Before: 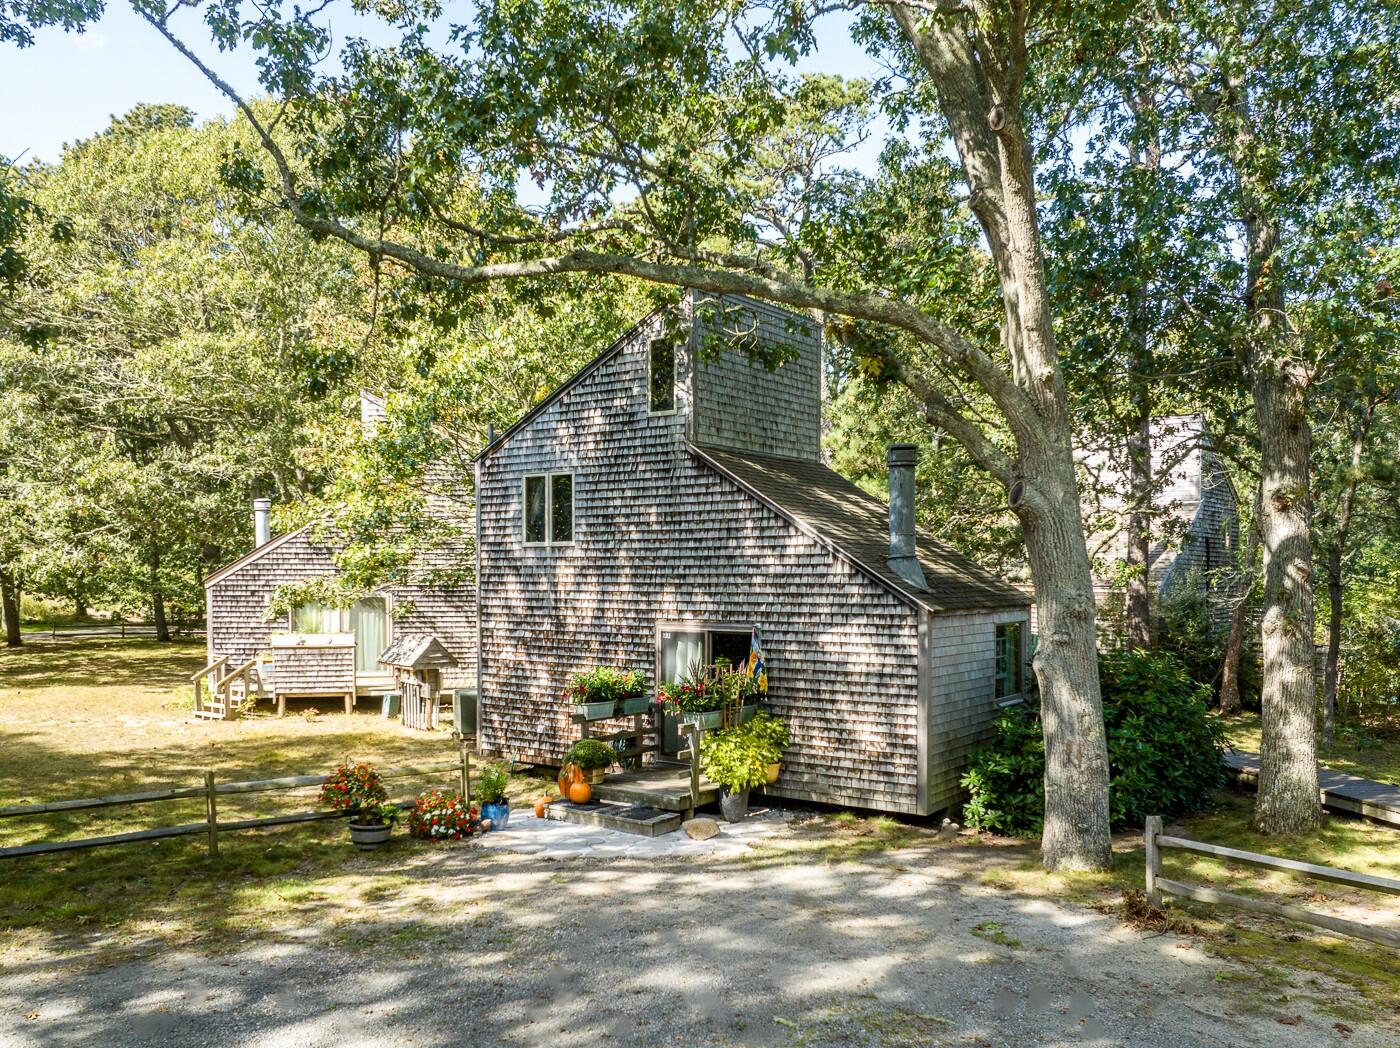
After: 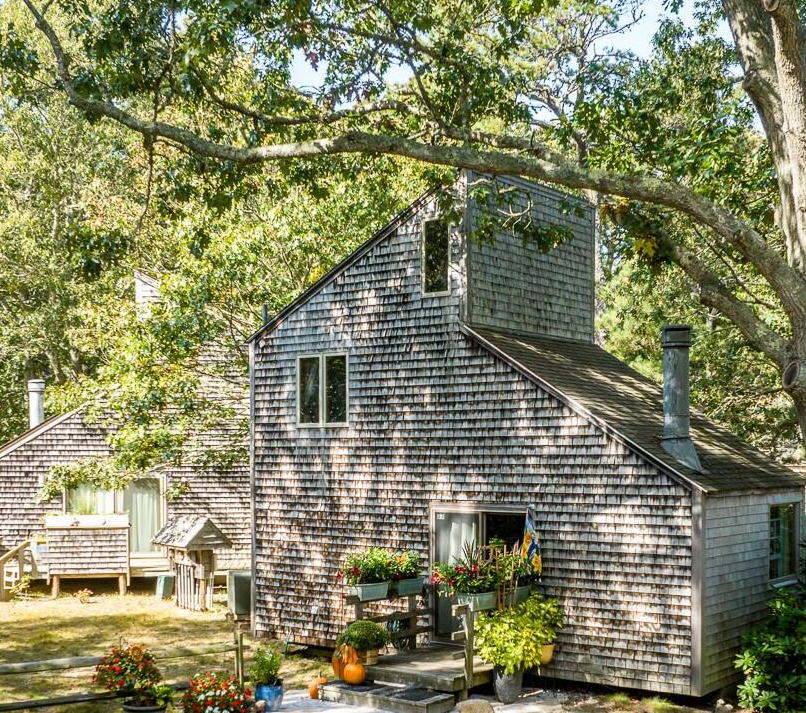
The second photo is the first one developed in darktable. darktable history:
crop: left 16.198%, top 11.395%, right 26.207%, bottom 20.55%
